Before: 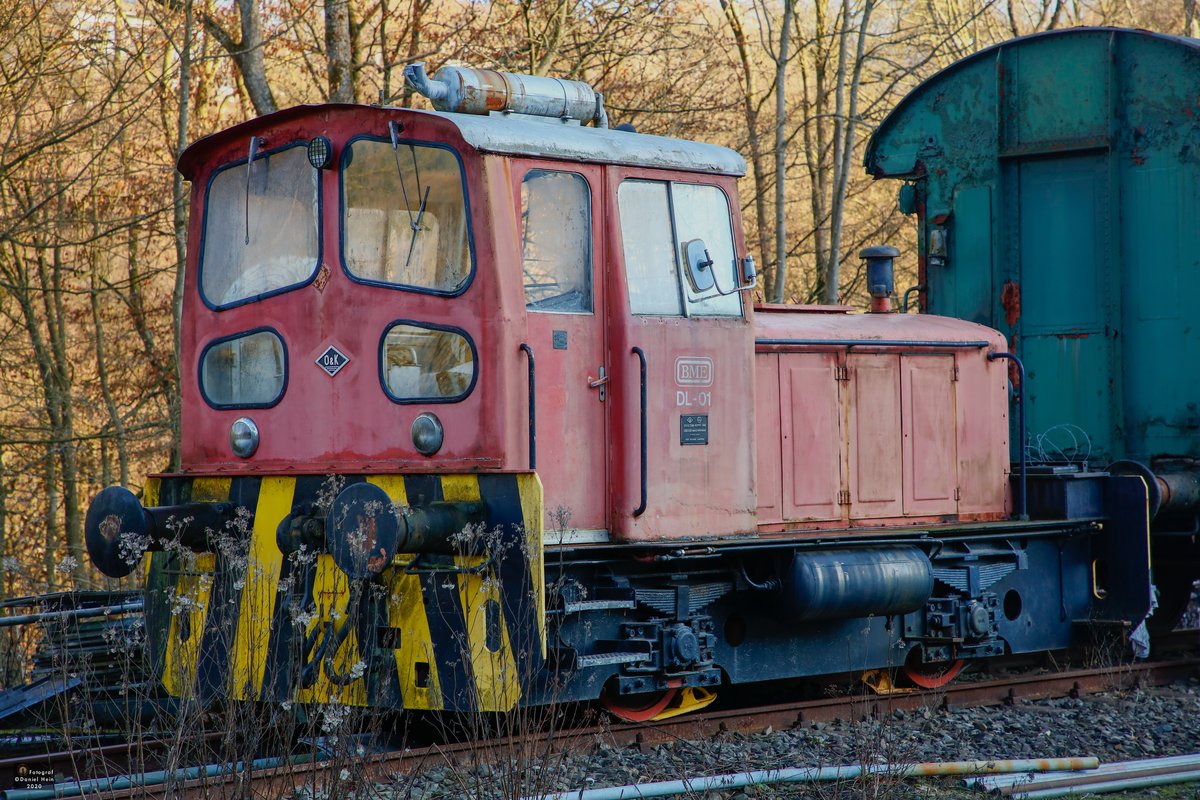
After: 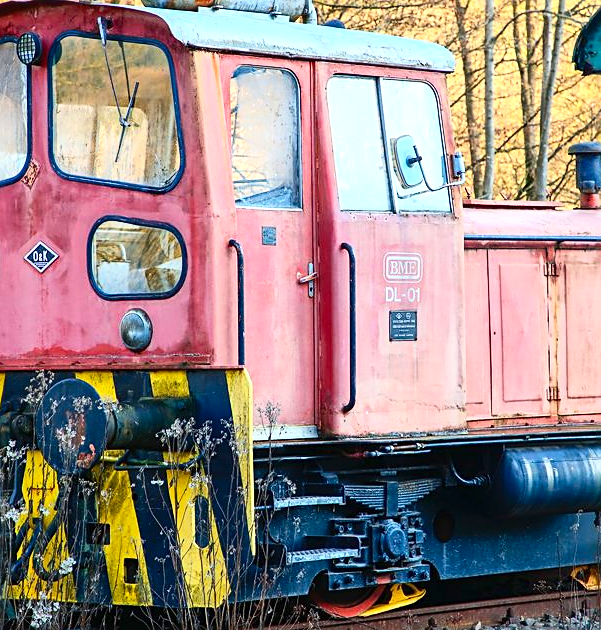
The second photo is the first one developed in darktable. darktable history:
sharpen: on, module defaults
crop and rotate: angle 0.014°, left 24.265%, top 13.073%, right 25.599%, bottom 8.076%
contrast brightness saturation: contrast 0.234, brightness 0.095, saturation 0.286
exposure: black level correction 0, exposure 0.87 EV, compensate highlight preservation false
color zones: curves: ch1 [(0, 0.469) (0.001, 0.469) (0.12, 0.446) (0.248, 0.469) (0.5, 0.5) (0.748, 0.5) (0.999, 0.469) (1, 0.469)]
